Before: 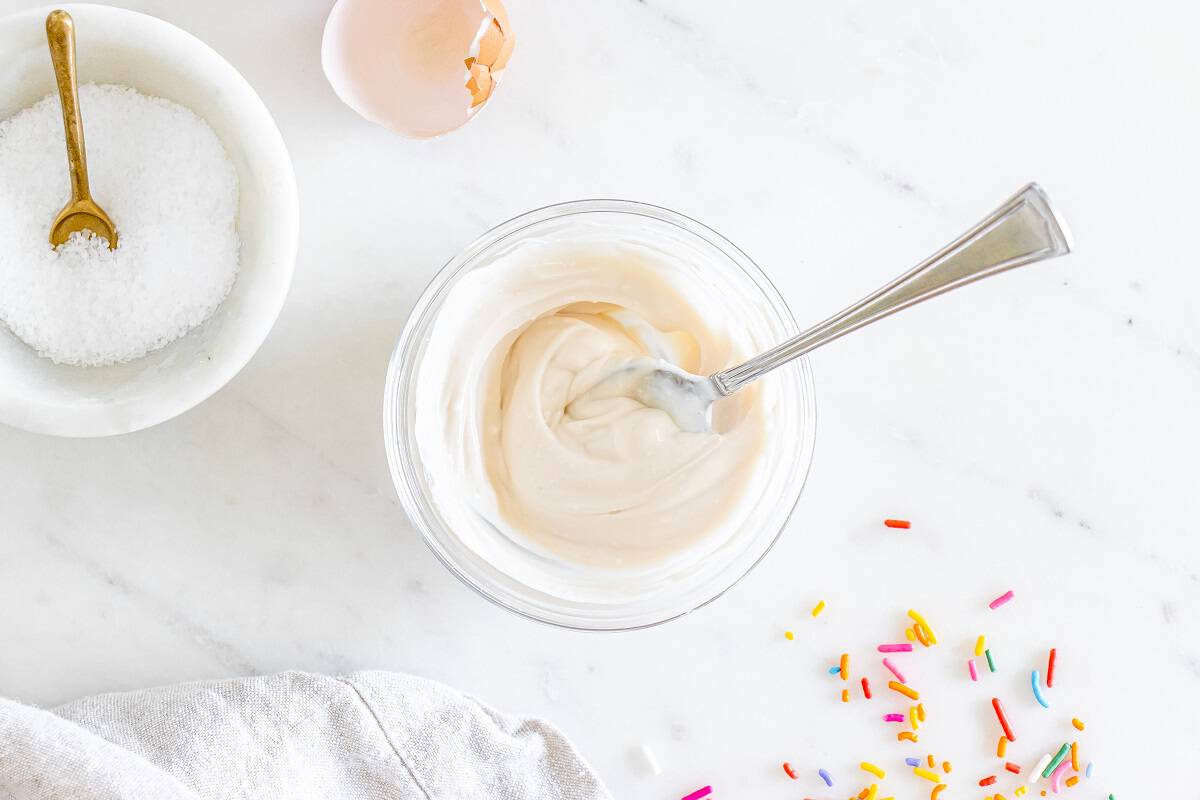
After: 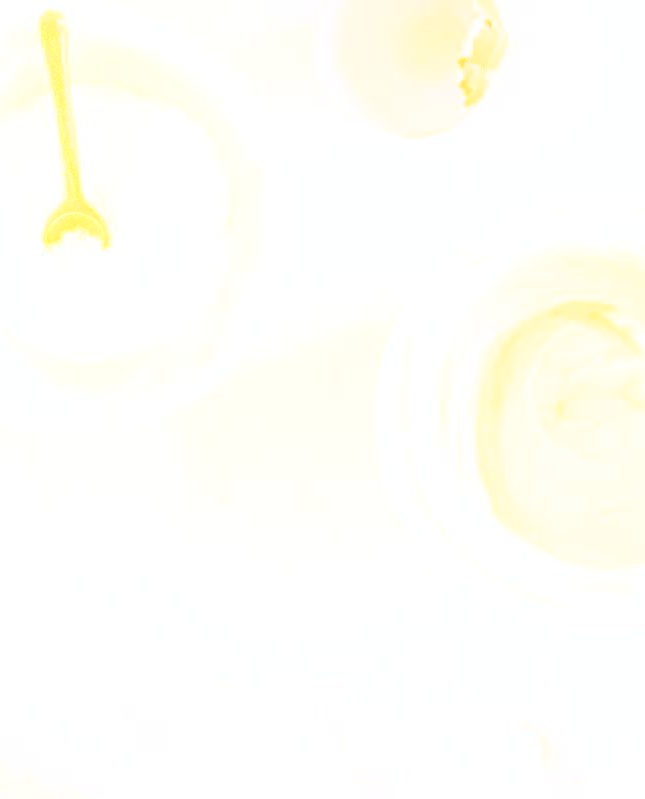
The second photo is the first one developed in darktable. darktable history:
exposure: black level correction 0.01, exposure 1 EV, compensate highlight preservation false
tone equalizer: -8 EV -1.08 EV, -7 EV -1.01 EV, -6 EV -0.867 EV, -5 EV -0.578 EV, -3 EV 0.578 EV, -2 EV 0.867 EV, -1 EV 1.01 EV, +0 EV 1.08 EV, edges refinement/feathering 500, mask exposure compensation -1.57 EV, preserve details no
shadows and highlights: radius 125.46, shadows 21.19, highlights -21.19, low approximation 0.01
bloom: on, module defaults
crop: left 0.587%, right 45.588%, bottom 0.086%
sharpen: radius 1.4, amount 1.25, threshold 0.7
color zones: curves: ch0 [(0, 0.5) (0.125, 0.4) (0.25, 0.5) (0.375, 0.4) (0.5, 0.4) (0.625, 0.35) (0.75, 0.35) (0.875, 0.5)]; ch1 [(0, 0.35) (0.125, 0.45) (0.25, 0.35) (0.375, 0.35) (0.5, 0.35) (0.625, 0.35) (0.75, 0.45) (0.875, 0.35)]; ch2 [(0, 0.6) (0.125, 0.5) (0.25, 0.5) (0.375, 0.6) (0.5, 0.6) (0.625, 0.5) (0.75, 0.5) (0.875, 0.5)]
